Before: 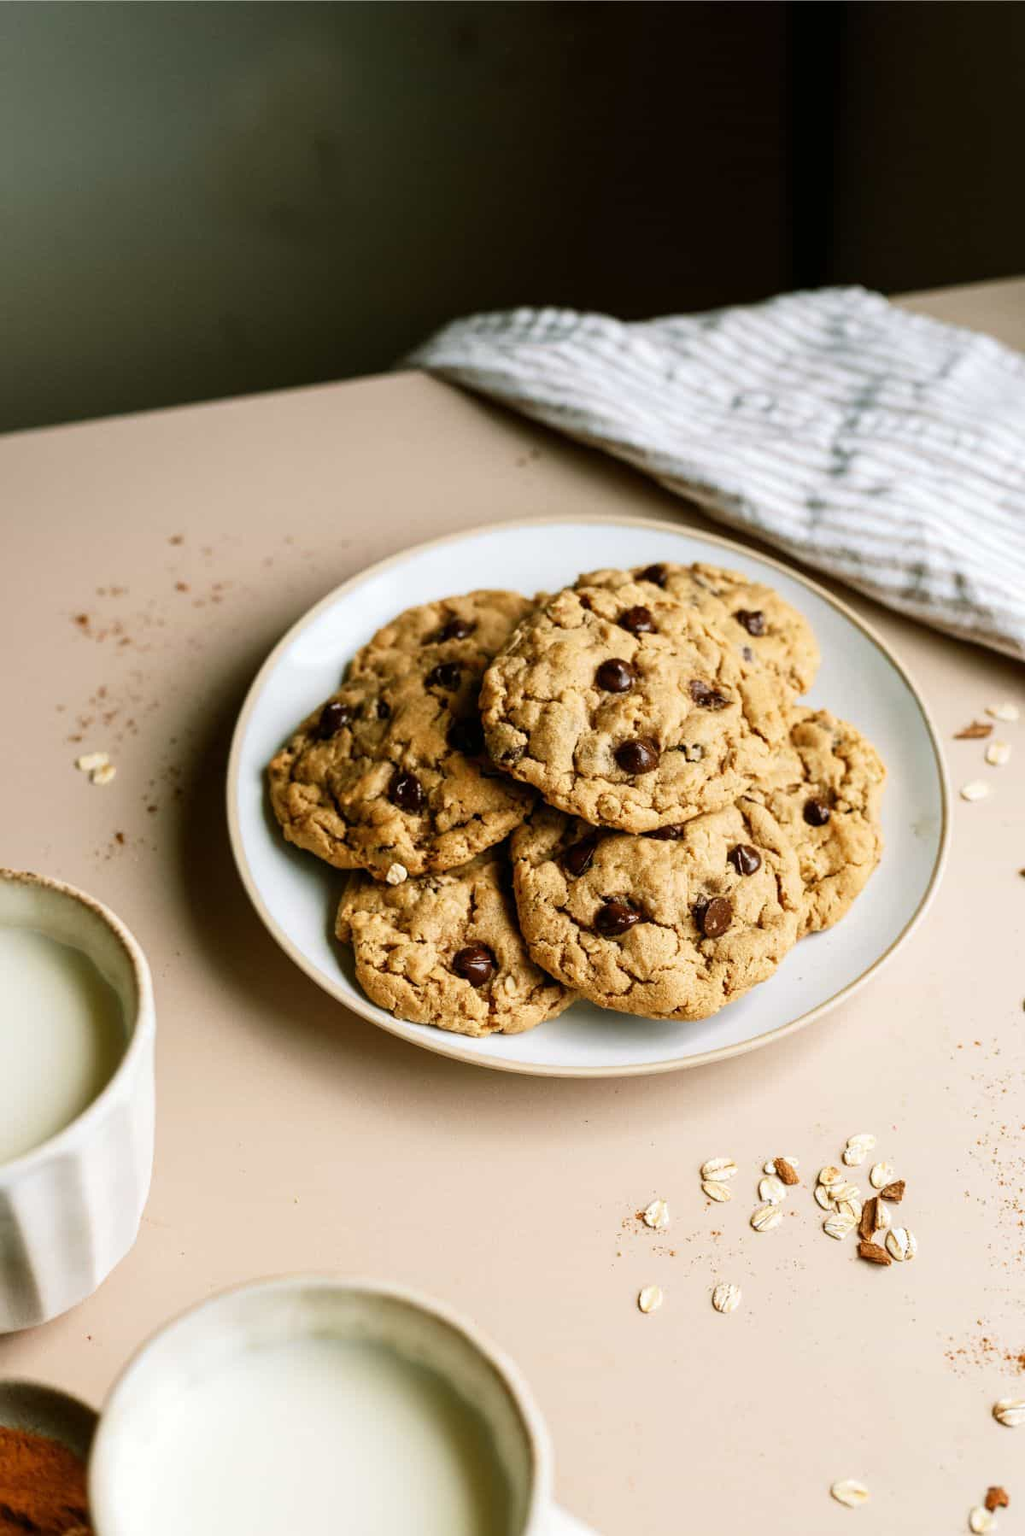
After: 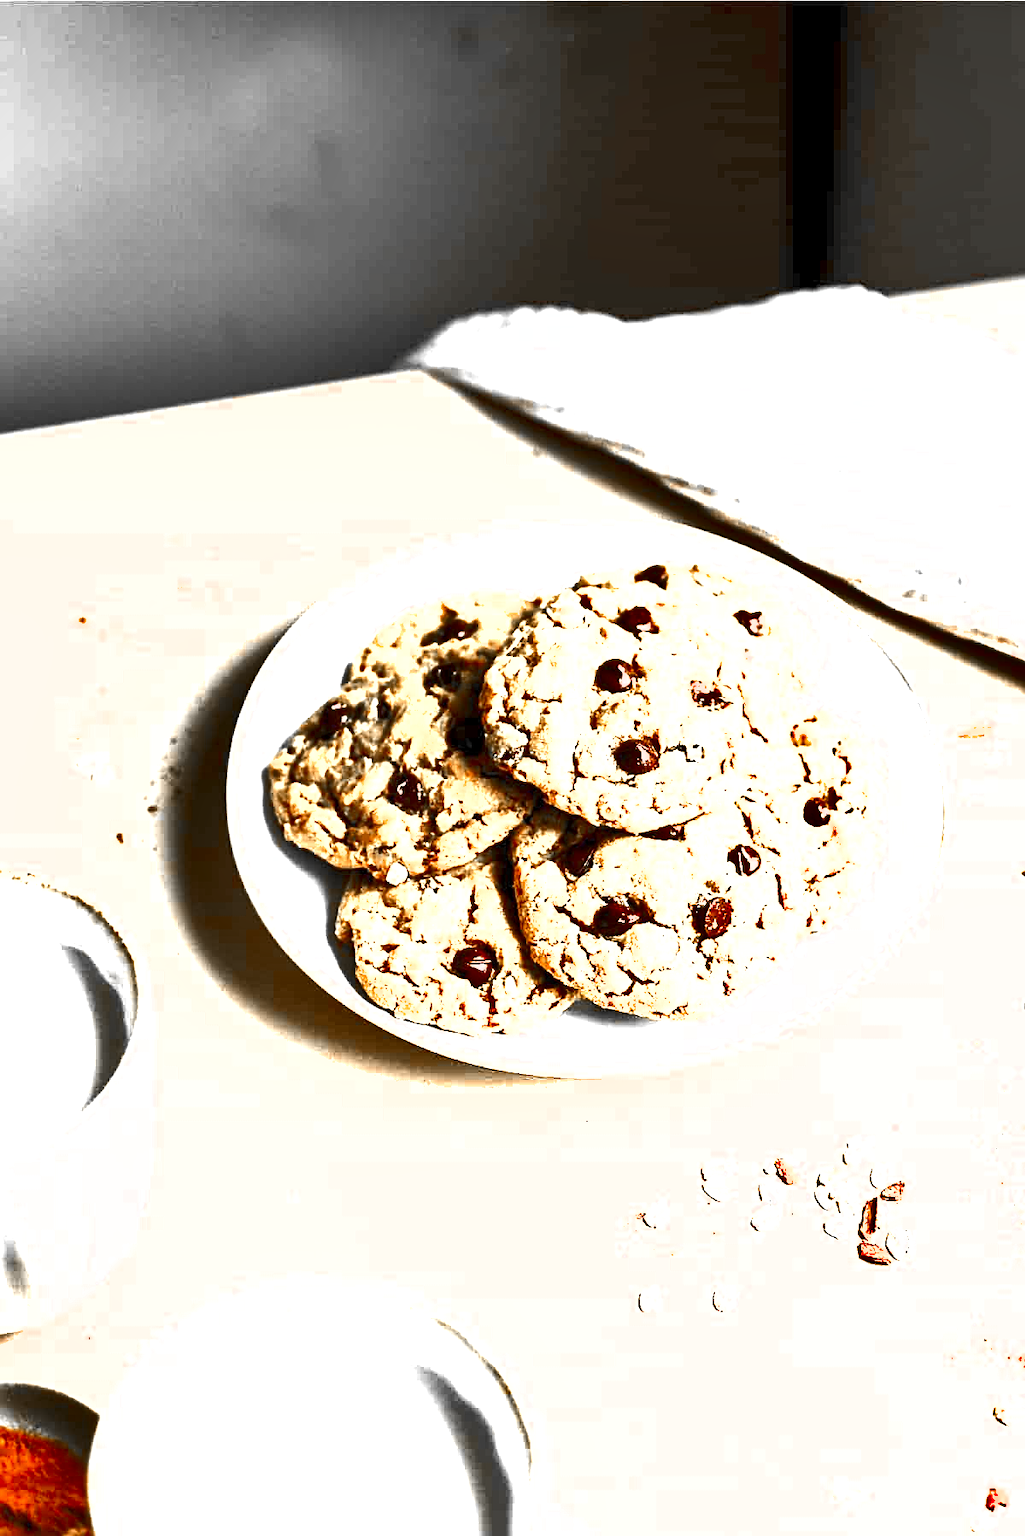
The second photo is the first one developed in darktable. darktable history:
shadows and highlights: radius 117.43, shadows 41.88, highlights -61.99, soften with gaussian
exposure: black level correction 0.001, exposure 2.608 EV, compensate exposure bias true, compensate highlight preservation false
color zones: curves: ch0 [(0, 0.497) (0.096, 0.361) (0.221, 0.538) (0.429, 0.5) (0.571, 0.5) (0.714, 0.5) (0.857, 0.5) (1, 0.497)]; ch1 [(0, 0.5) (0.143, 0.5) (0.257, -0.002) (0.429, 0.04) (0.571, -0.001) (0.714, -0.015) (0.857, 0.024) (1, 0.5)]
sharpen: on, module defaults
